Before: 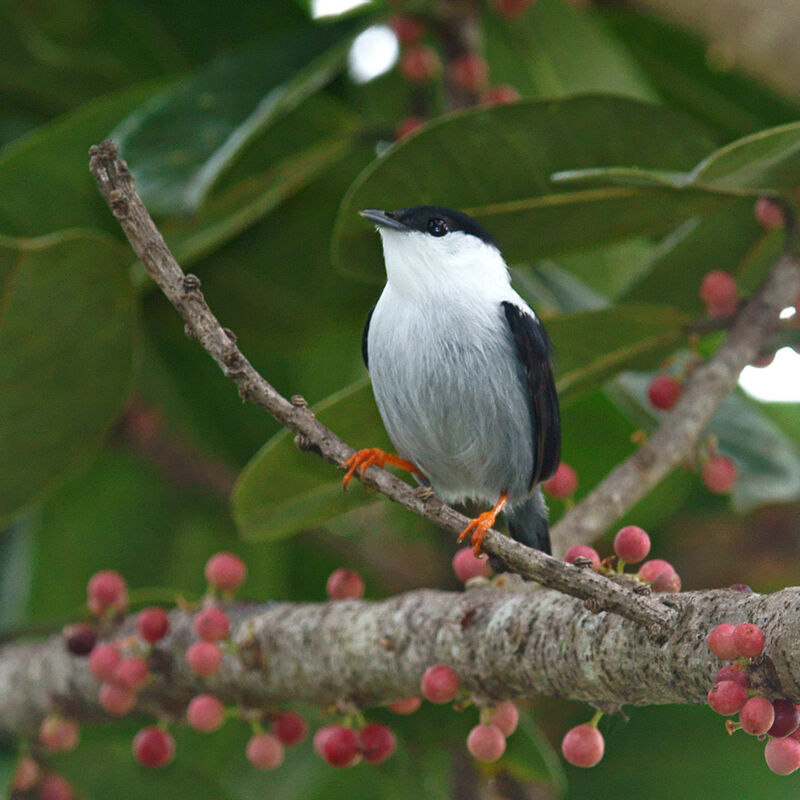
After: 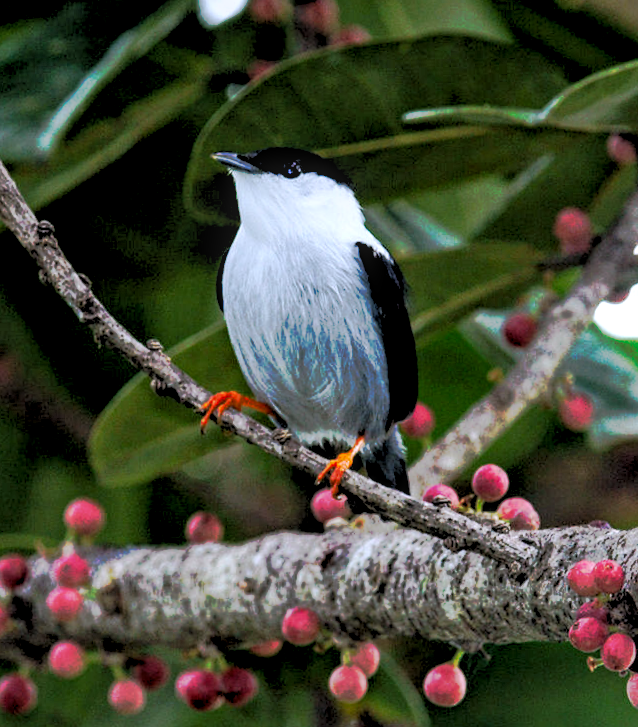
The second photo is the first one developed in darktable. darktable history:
rgb levels: levels [[0.029, 0.461, 0.922], [0, 0.5, 1], [0, 0.5, 1]]
vibrance: on, module defaults
exposure: black level correction 0.007, compensate highlight preservation false
crop and rotate: left 17.959%, top 5.771%, right 1.742%
white balance: red 0.967, blue 1.119, emerald 0.756
local contrast: detail 130%
rotate and perspective: rotation -1°, crop left 0.011, crop right 0.989, crop top 0.025, crop bottom 0.975
tone curve: curves: ch0 [(0, 0) (0.003, 0.003) (0.011, 0.011) (0.025, 0.024) (0.044, 0.043) (0.069, 0.067) (0.1, 0.096) (0.136, 0.131) (0.177, 0.171) (0.224, 0.217) (0.277, 0.267) (0.335, 0.324) (0.399, 0.385) (0.468, 0.452) (0.543, 0.632) (0.623, 0.697) (0.709, 0.766) (0.801, 0.839) (0.898, 0.917) (1, 1)], preserve colors none
